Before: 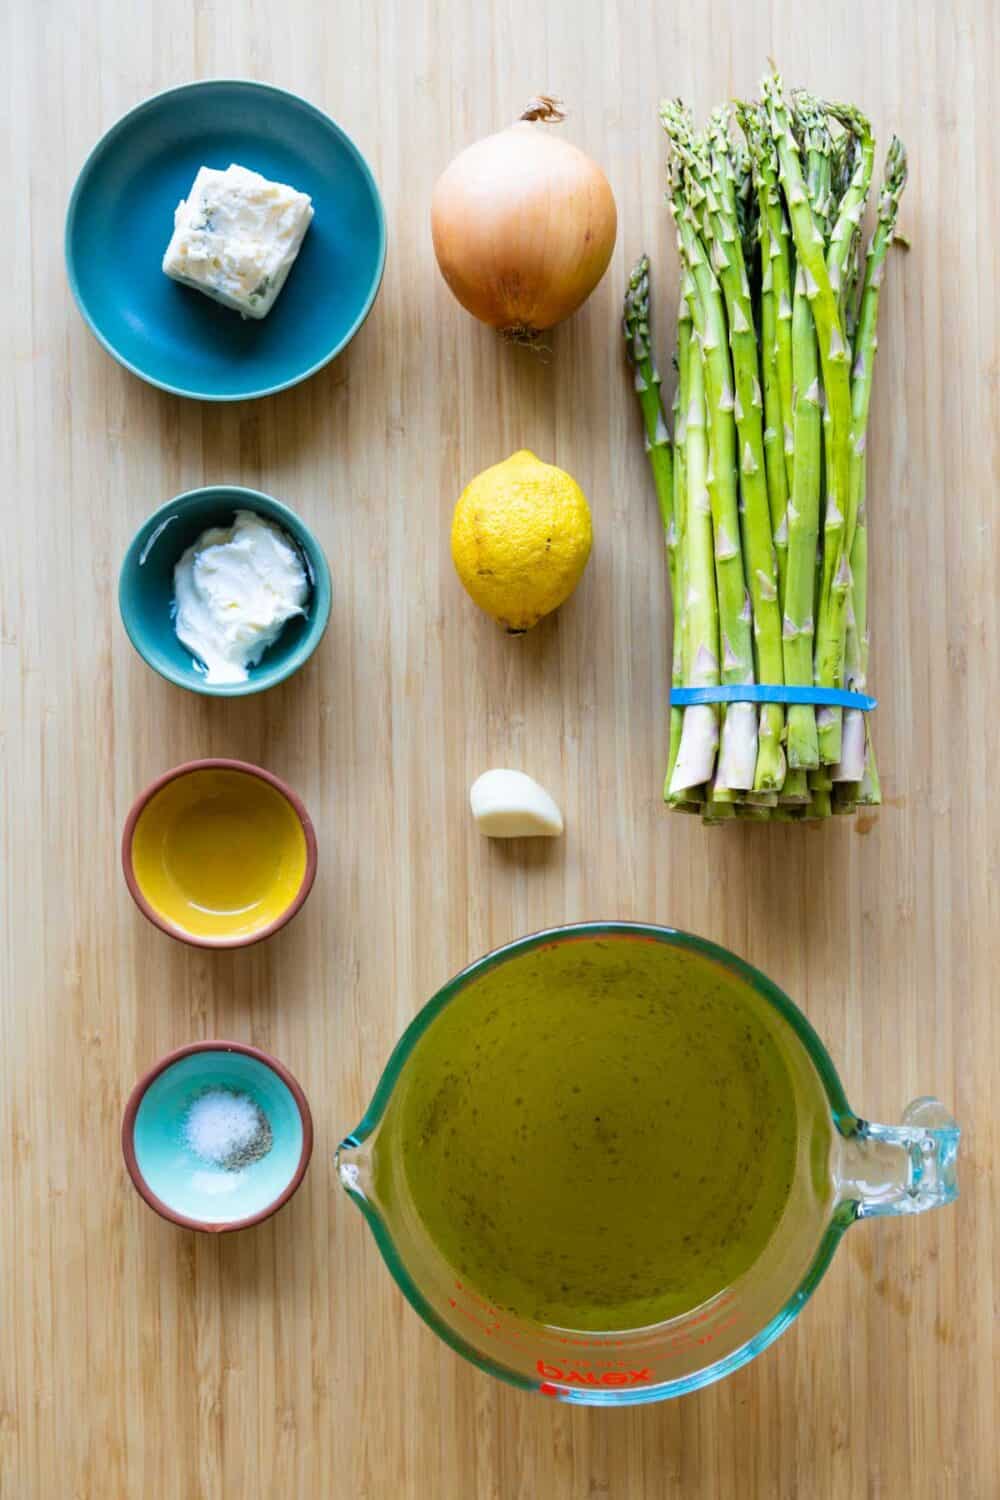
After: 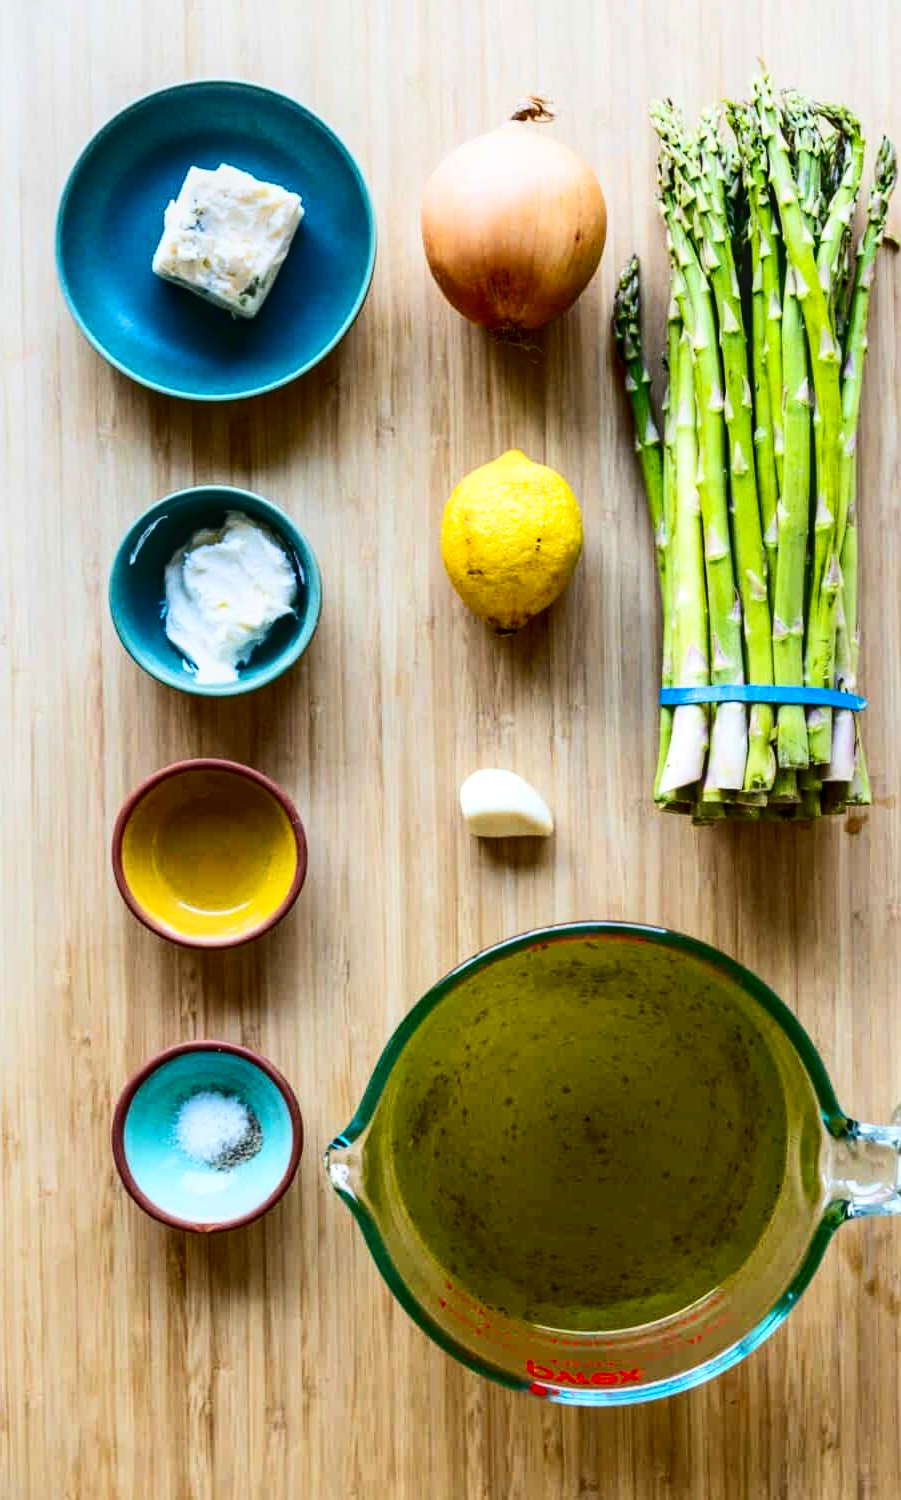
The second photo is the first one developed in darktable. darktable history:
crop and rotate: left 1.088%, right 8.807%
local contrast: on, module defaults
contrast brightness saturation: contrast 0.32, brightness -0.08, saturation 0.17
